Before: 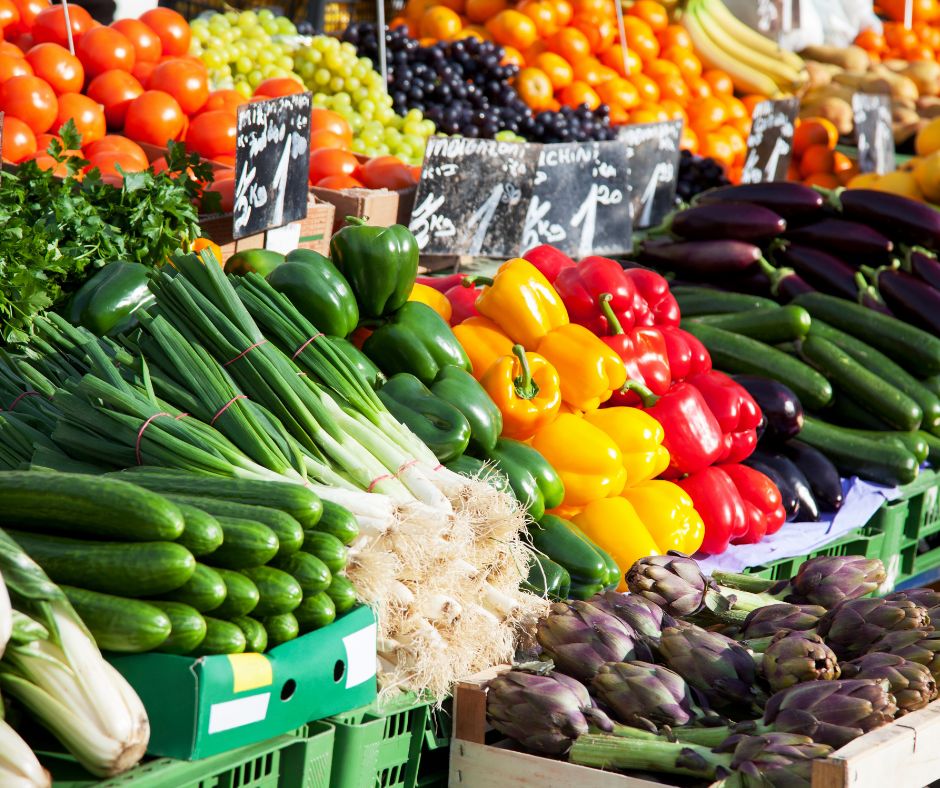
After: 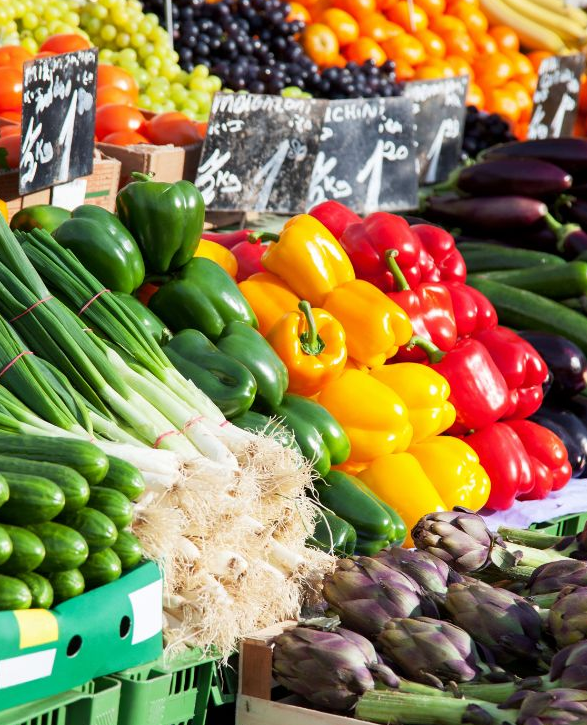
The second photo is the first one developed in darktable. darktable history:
crop and rotate: left 22.792%, top 5.631%, right 14.733%, bottom 2.309%
